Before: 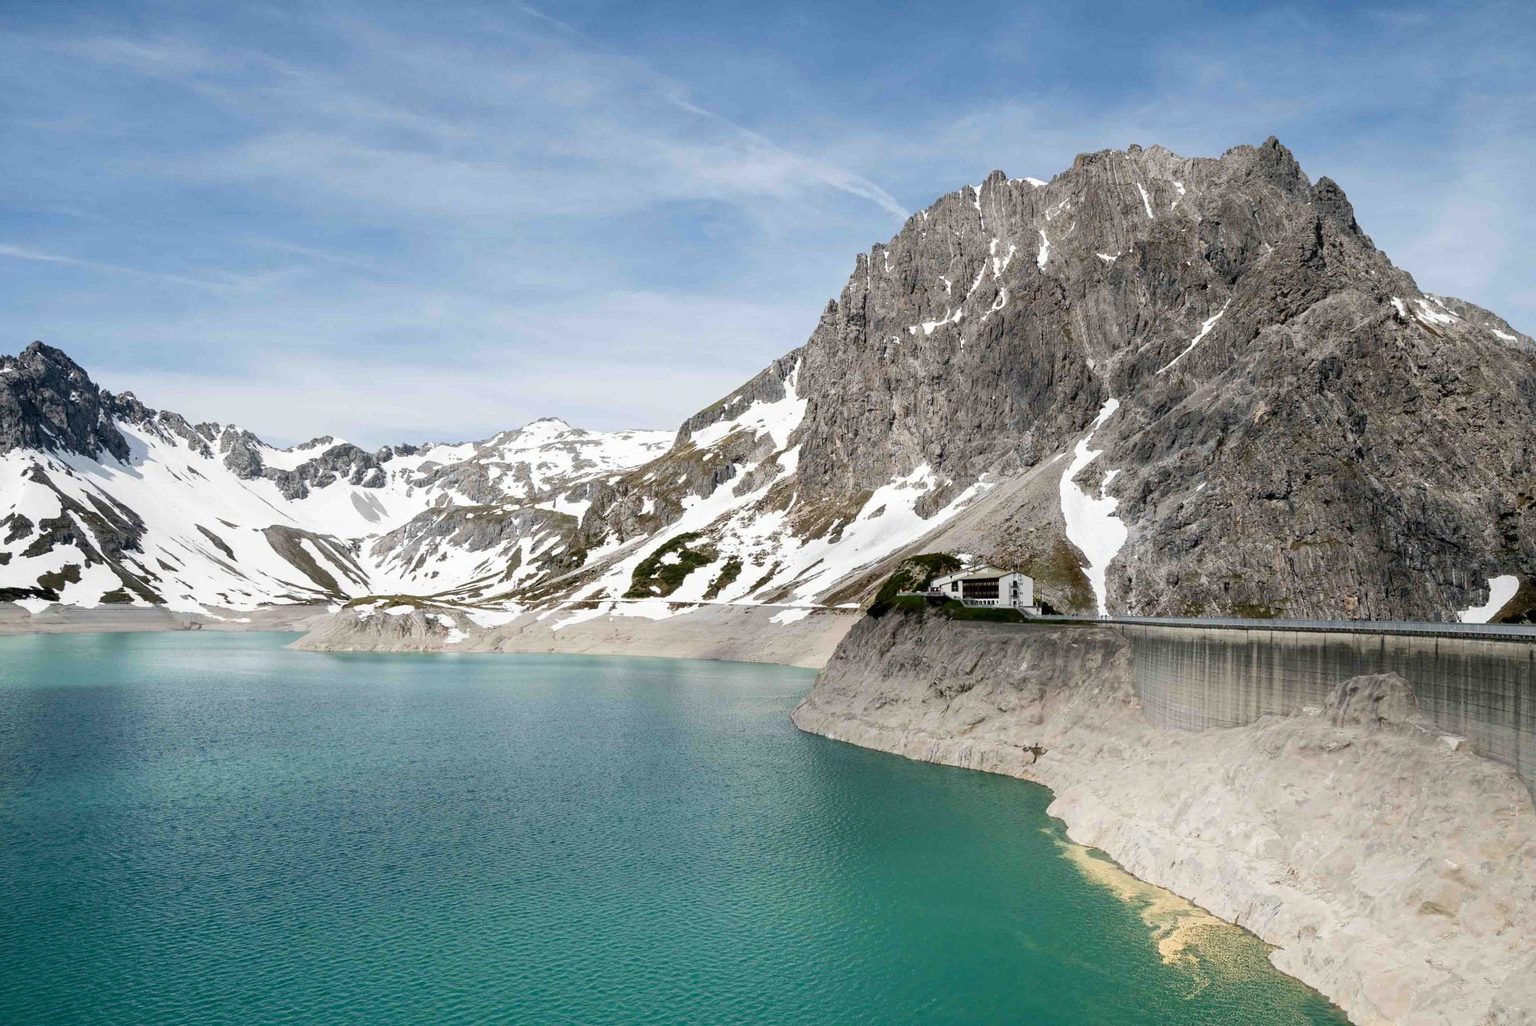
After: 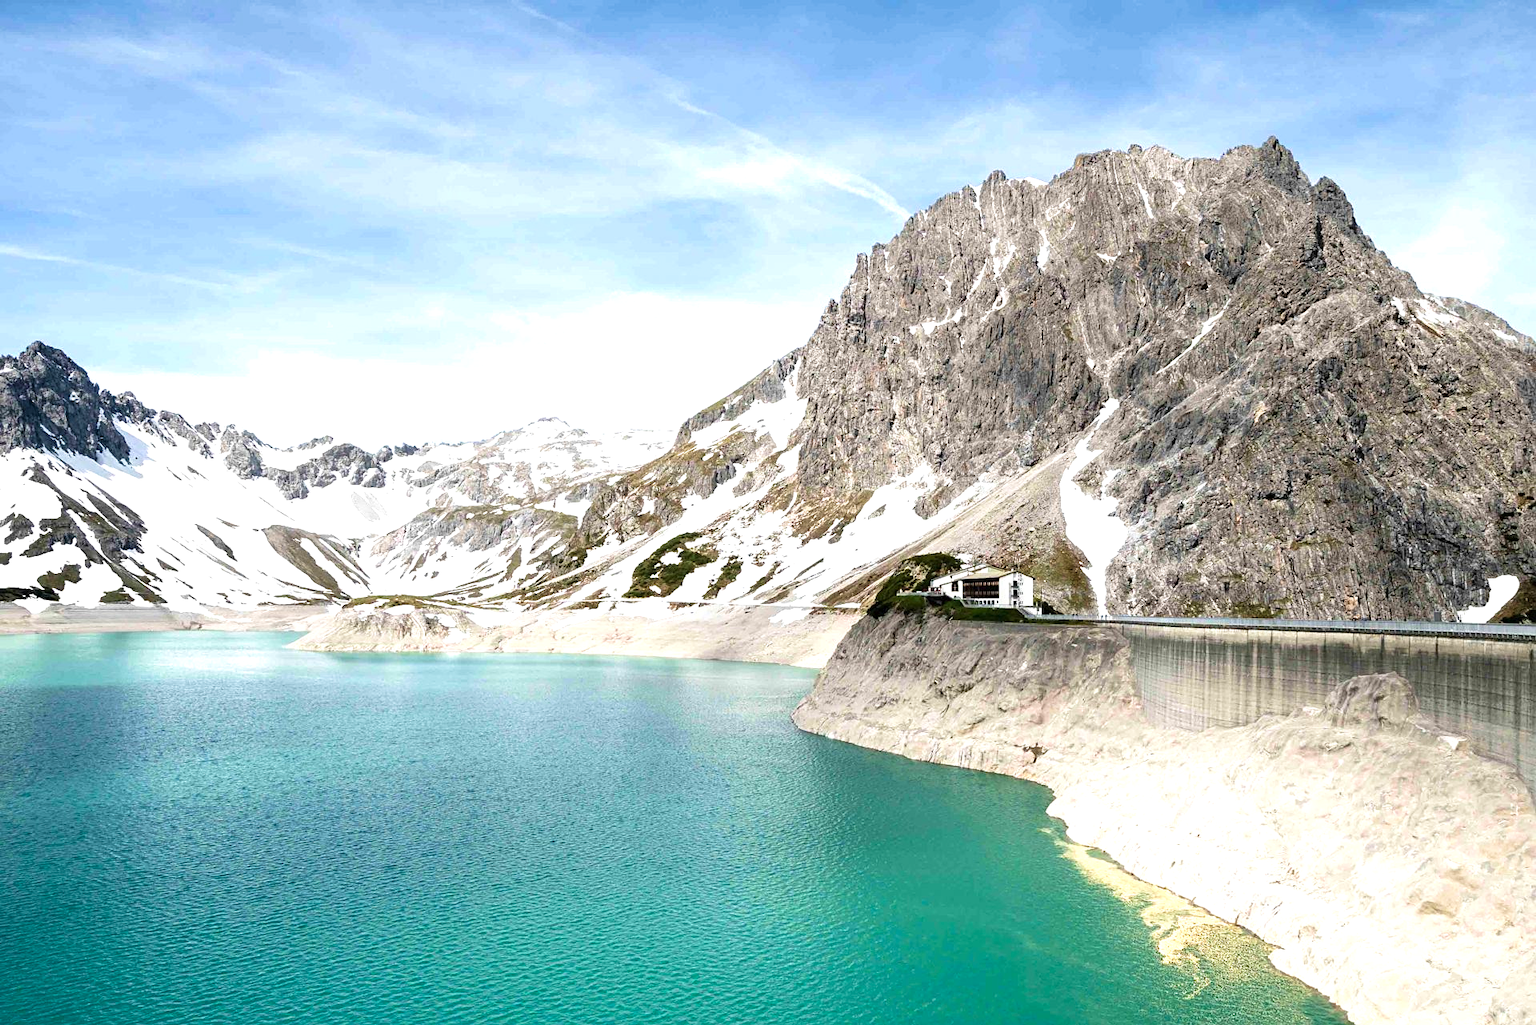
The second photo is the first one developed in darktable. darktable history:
exposure: black level correction 0, exposure 0.9 EV, compensate exposure bias true, compensate highlight preservation false
sharpen: amount 0.2
velvia: on, module defaults
